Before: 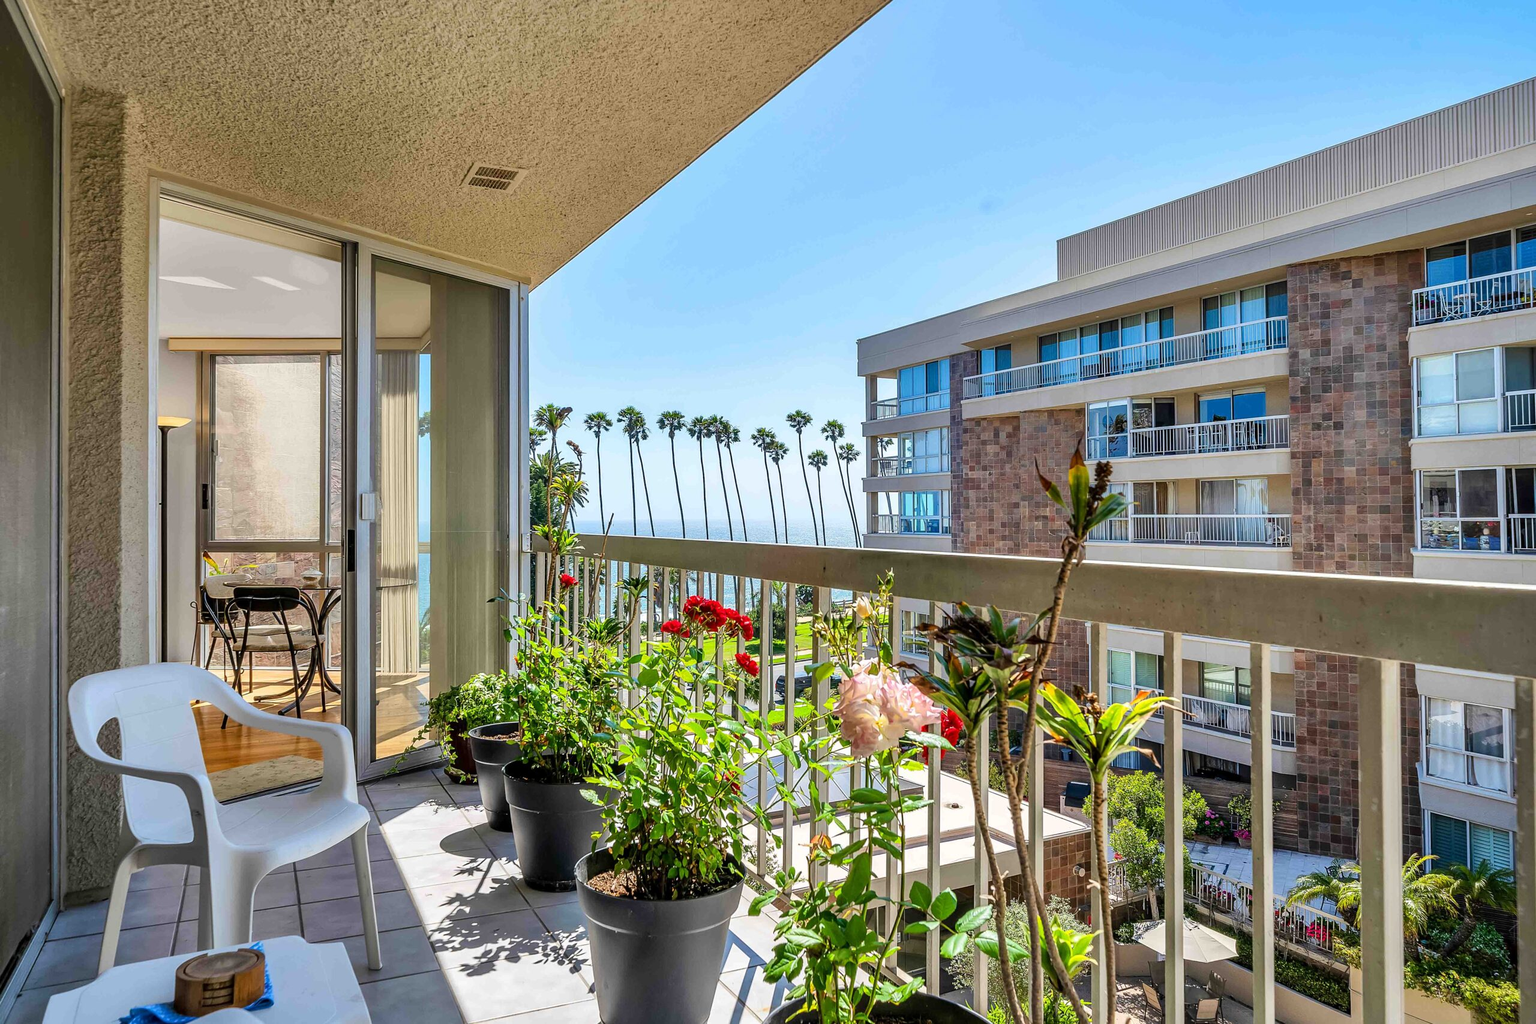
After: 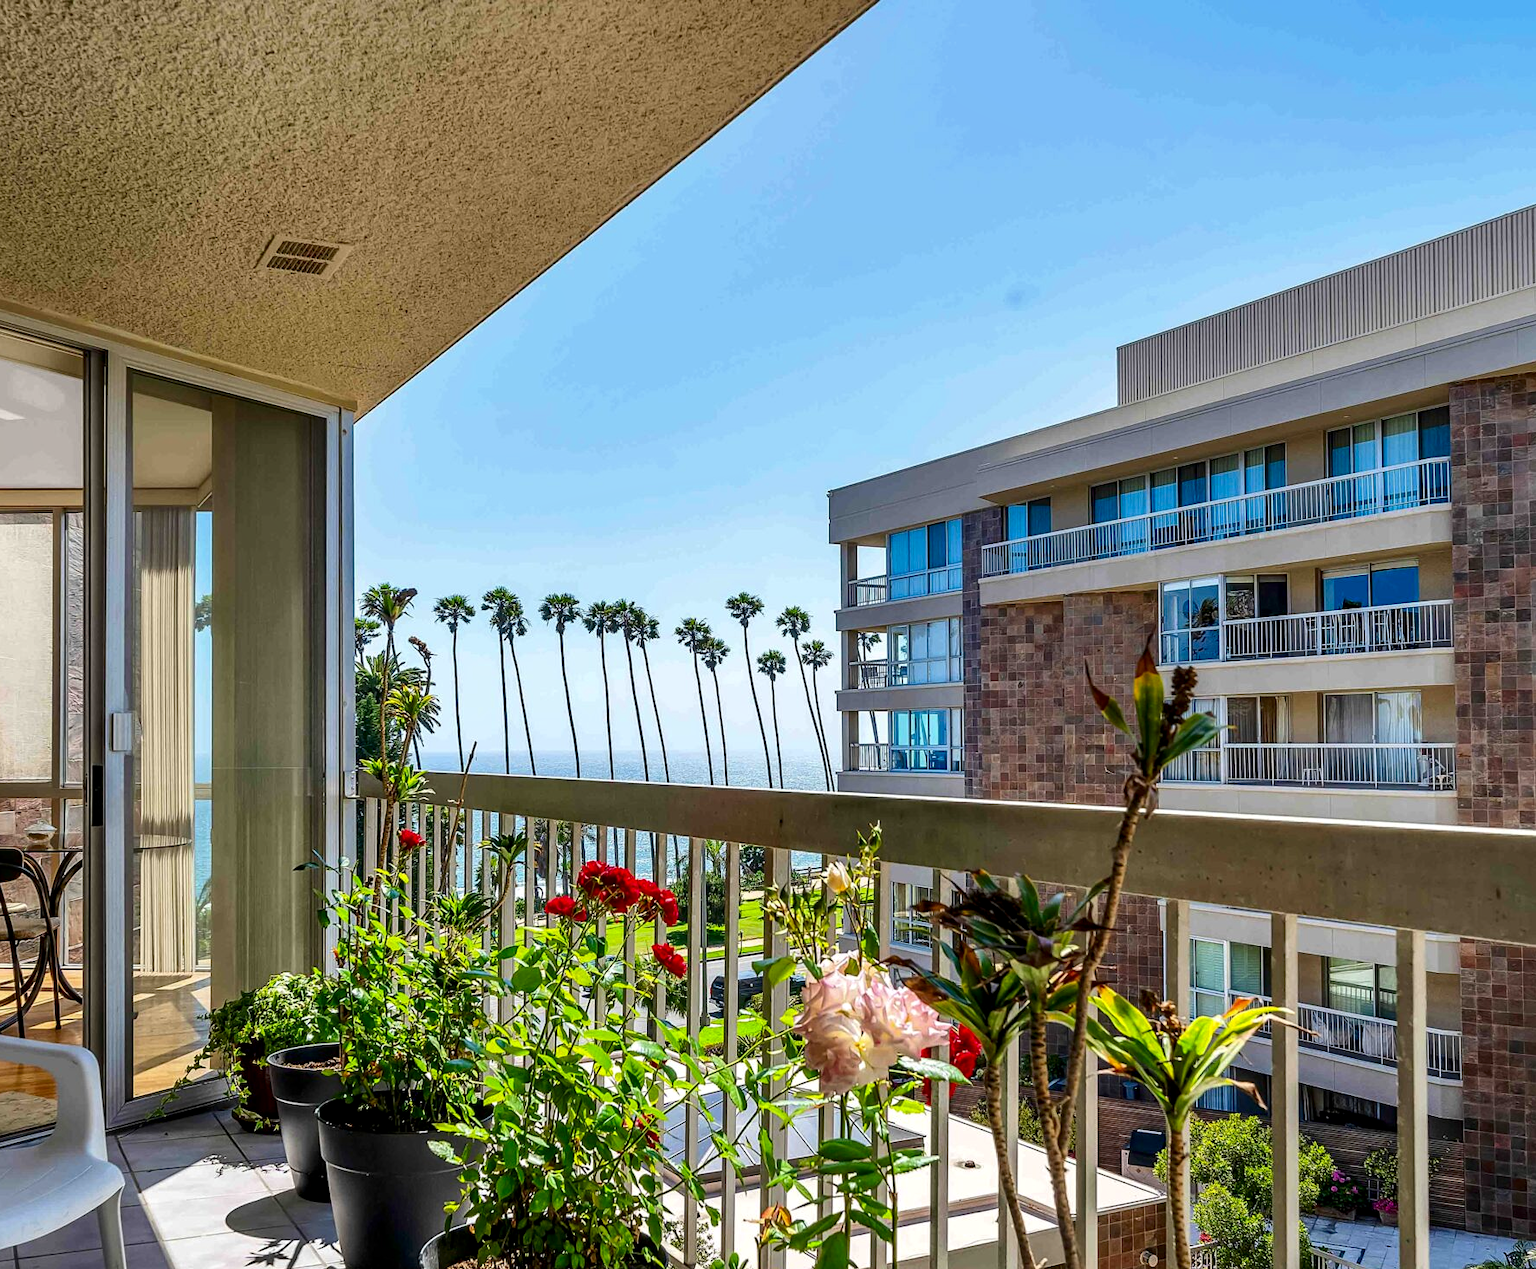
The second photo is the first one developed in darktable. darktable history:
local contrast: highlights 101%, shadows 98%, detail 119%, midtone range 0.2
contrast brightness saturation: contrast 0.068, brightness -0.133, saturation 0.062
crop: left 18.501%, right 12.265%, bottom 14.196%
